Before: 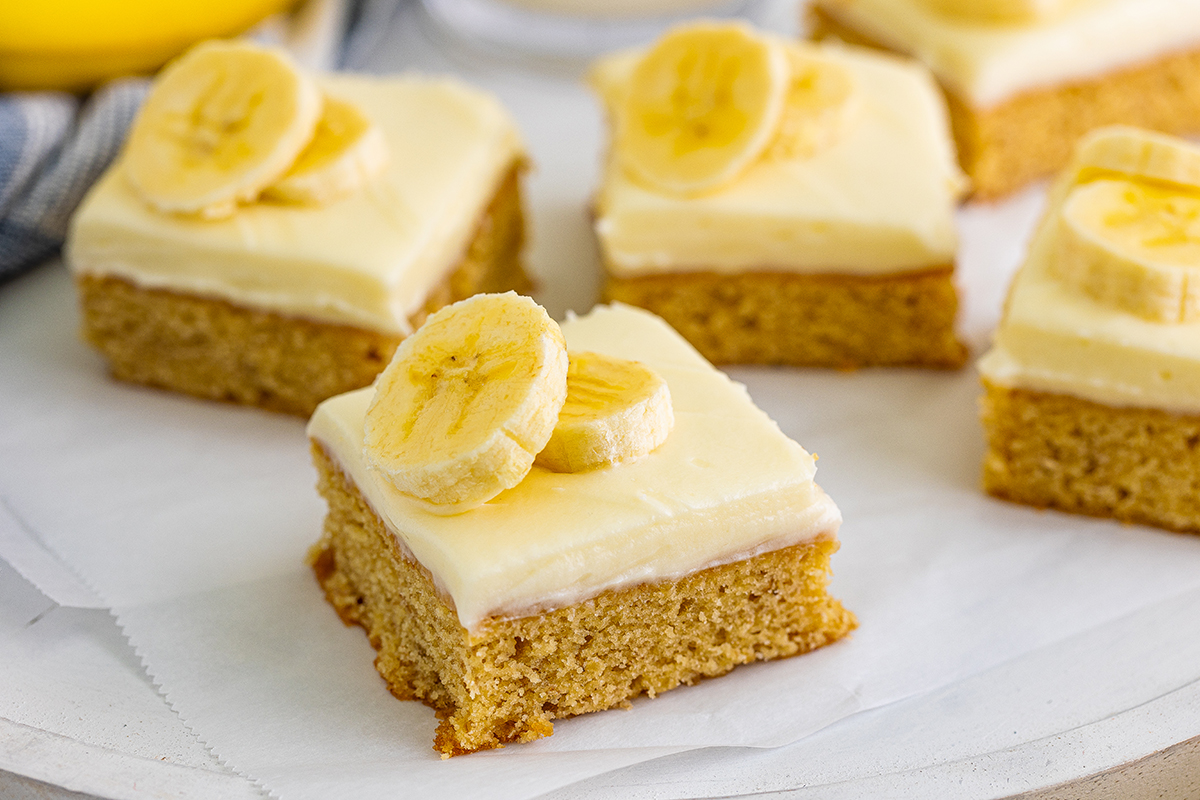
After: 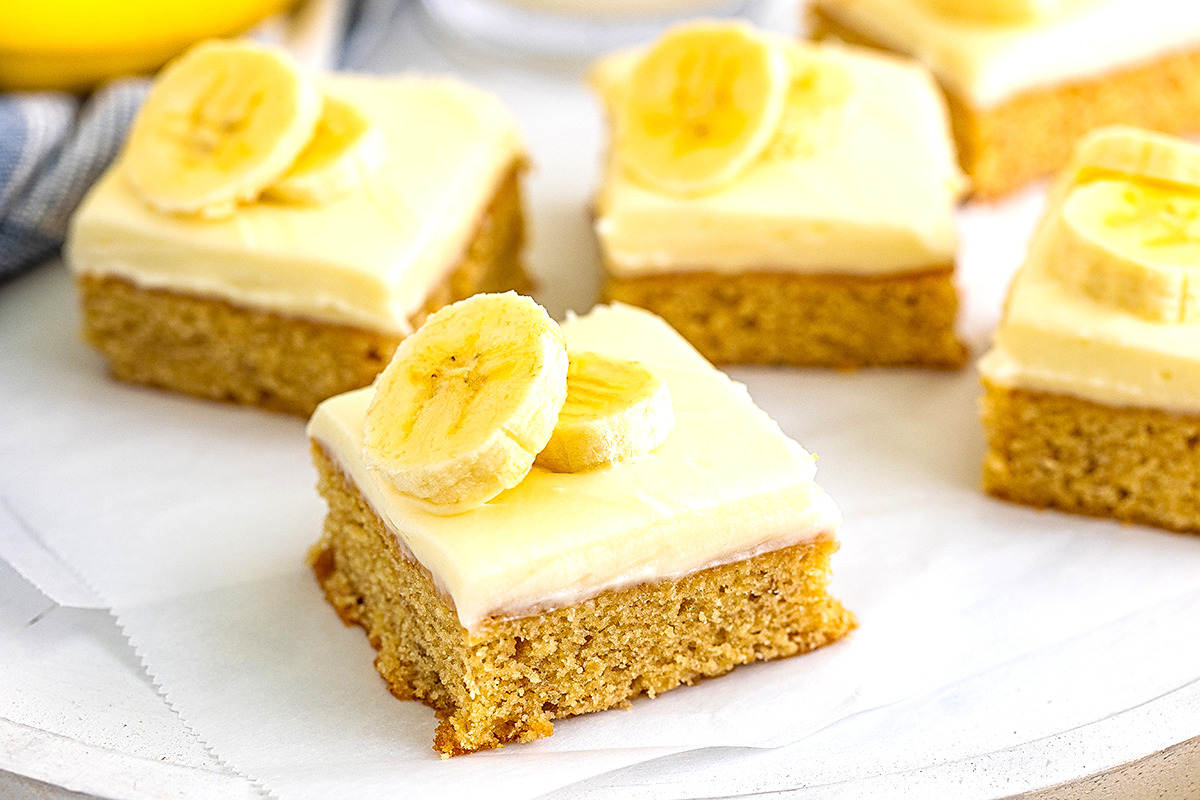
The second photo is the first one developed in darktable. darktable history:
exposure: exposure 0.514 EV, compensate highlight preservation false
sharpen: radius 1.843, amount 0.405, threshold 1.201
